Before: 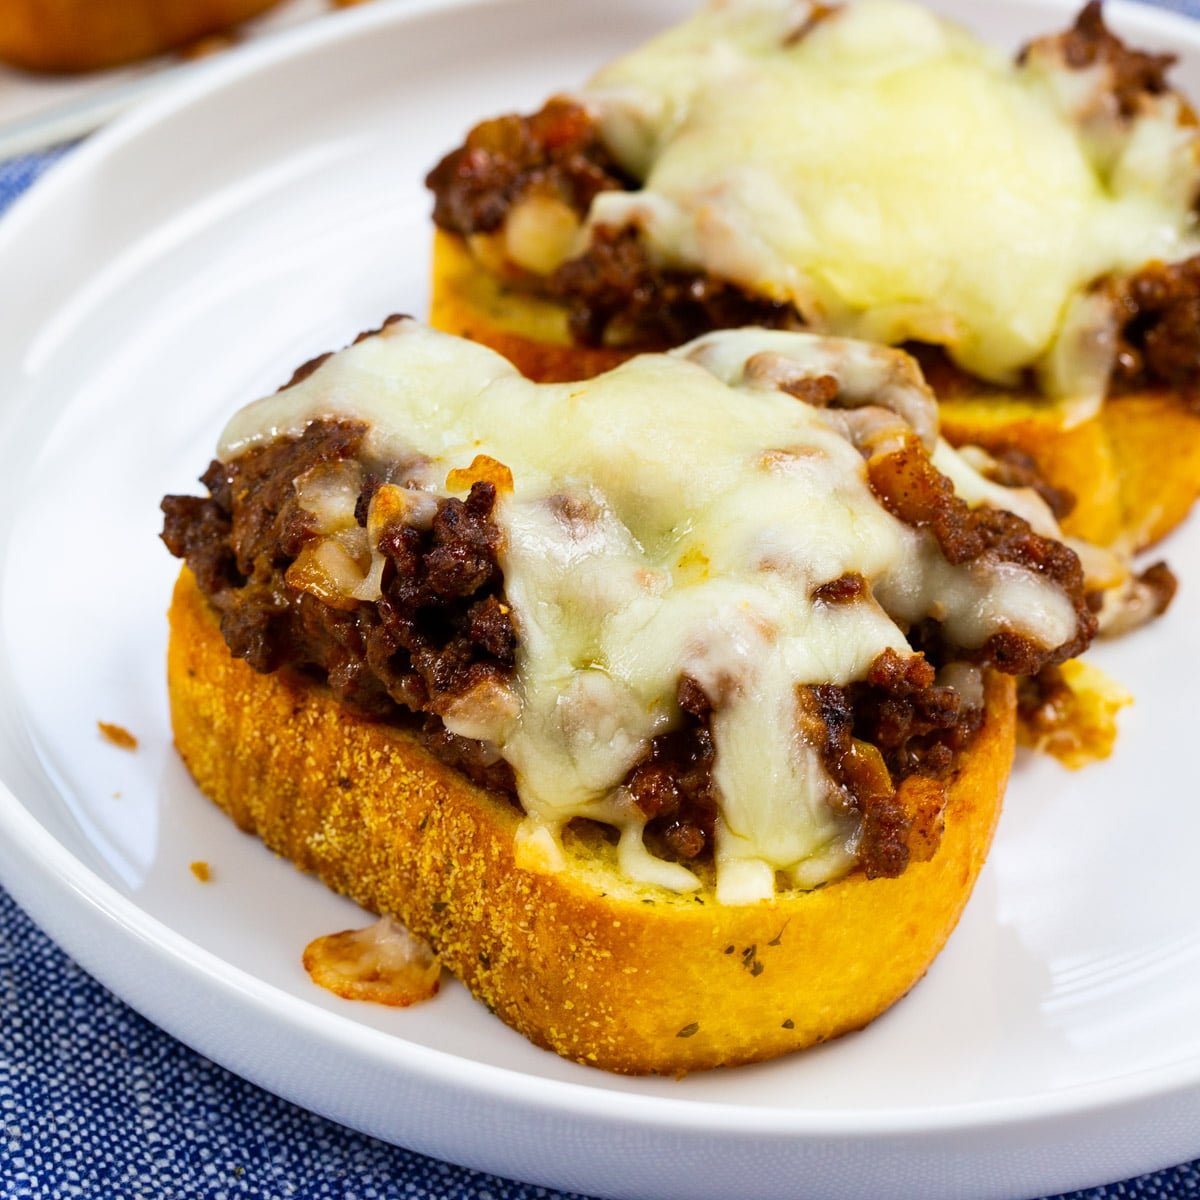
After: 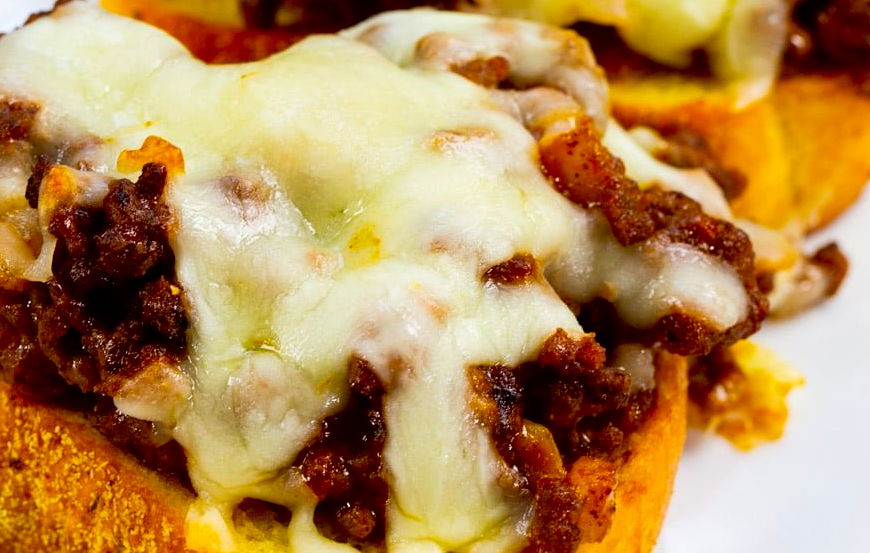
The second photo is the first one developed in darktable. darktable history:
contrast brightness saturation: saturation 0.182
crop and rotate: left 27.465%, top 26.623%, bottom 27.262%
exposure: black level correction 0.012, compensate highlight preservation false
